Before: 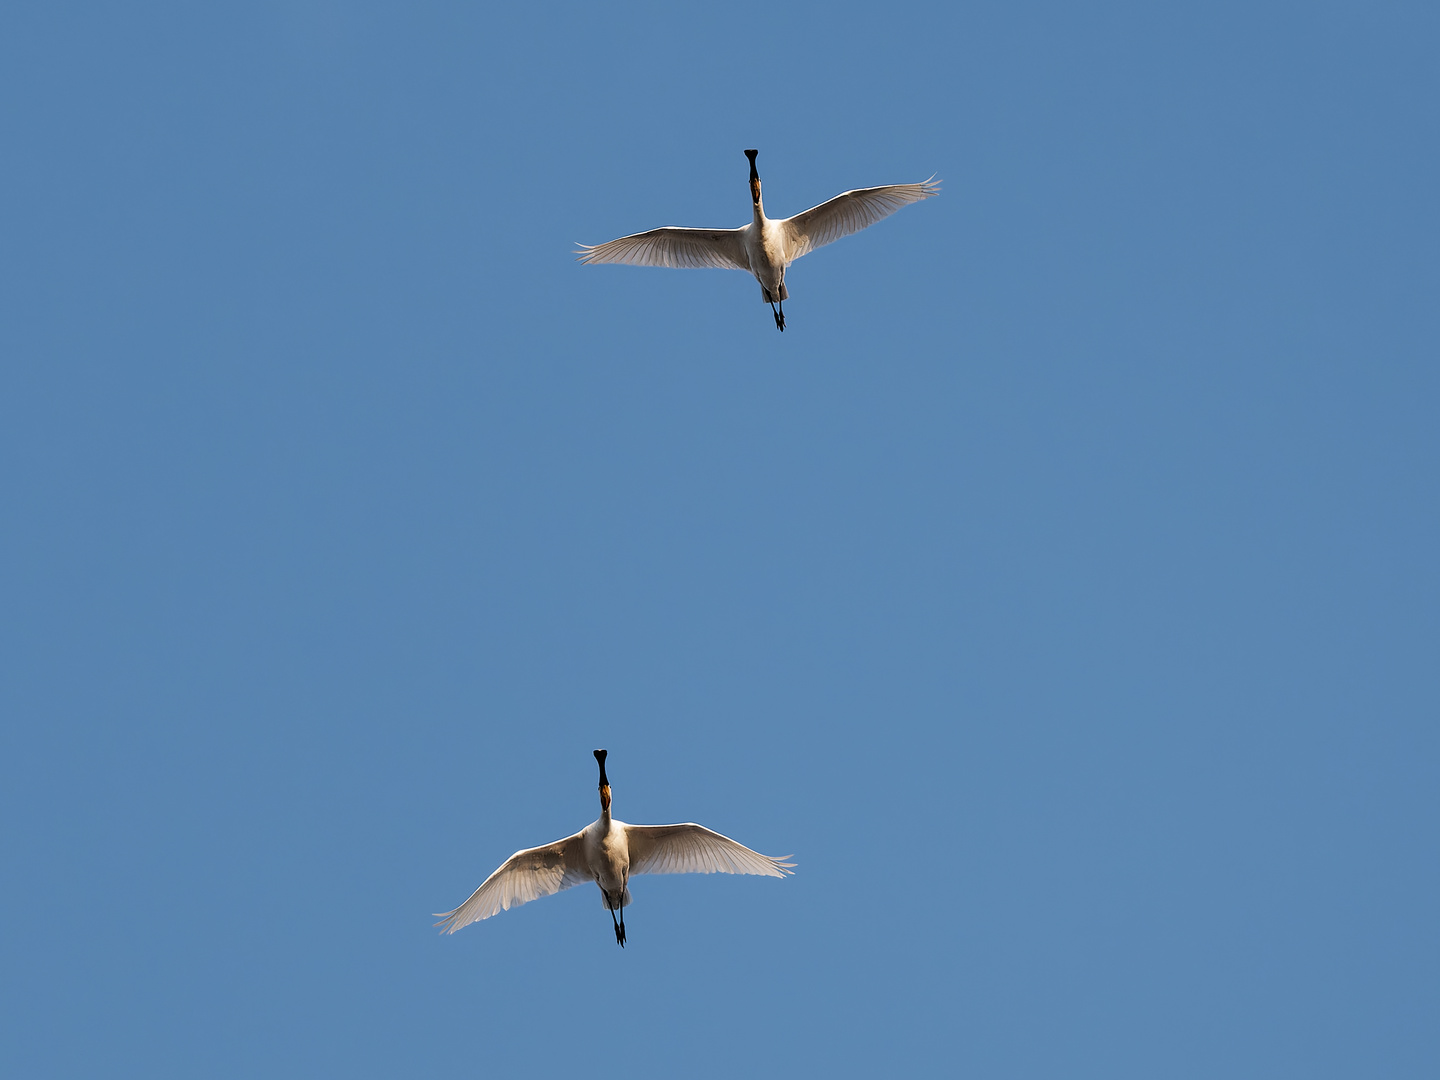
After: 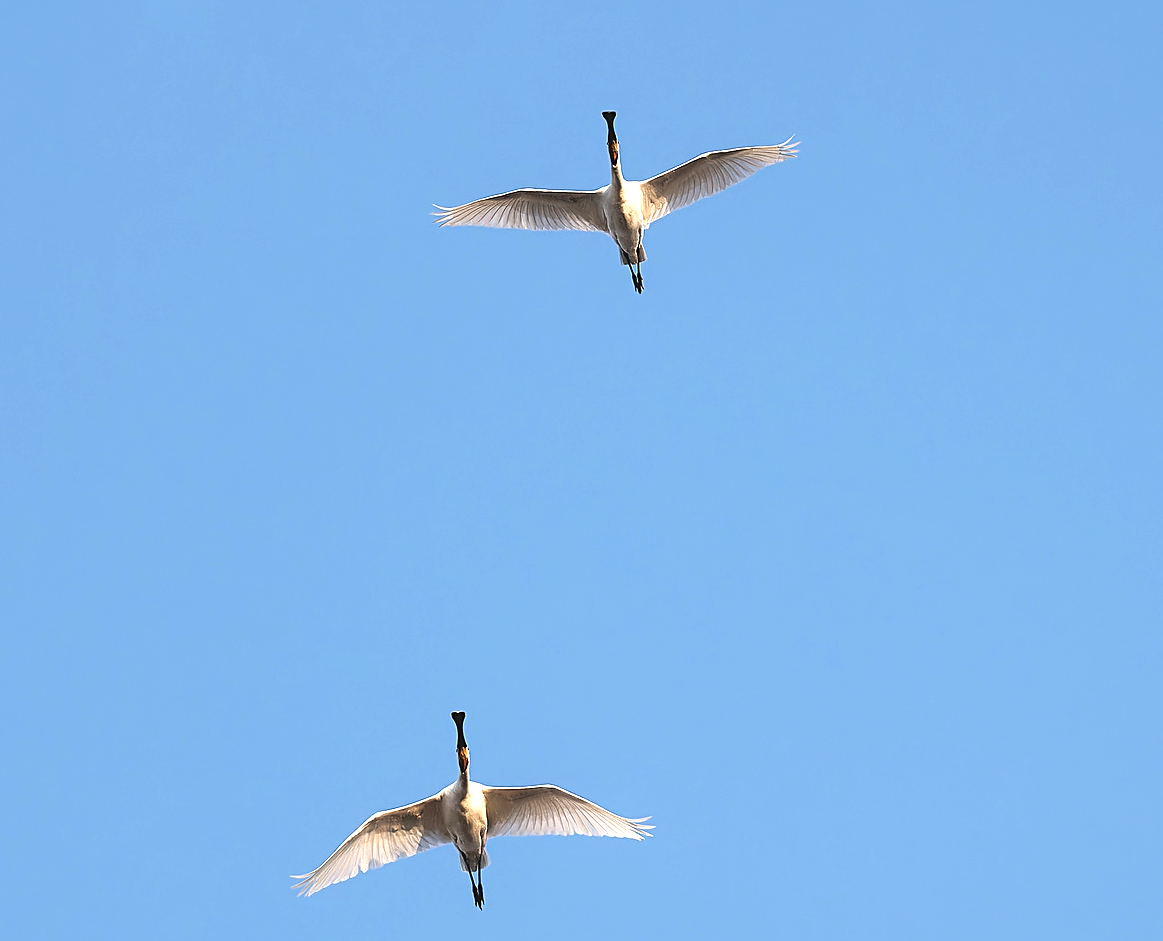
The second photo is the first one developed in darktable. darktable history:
sharpen: on, module defaults
levels: gray 50.75%
exposure: black level correction -0.006, exposure 1 EV, compensate exposure bias true, compensate highlight preservation false
crop: left 9.929%, top 3.527%, right 9.25%, bottom 9.343%
